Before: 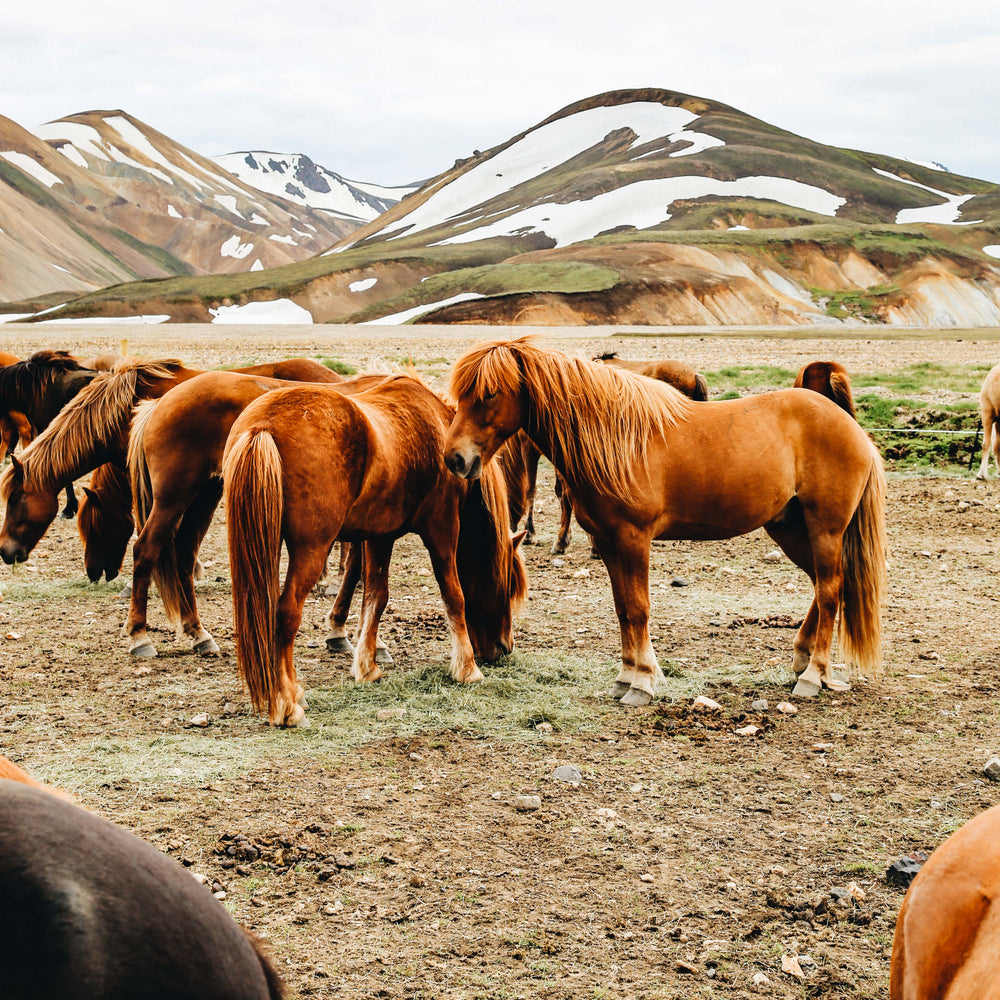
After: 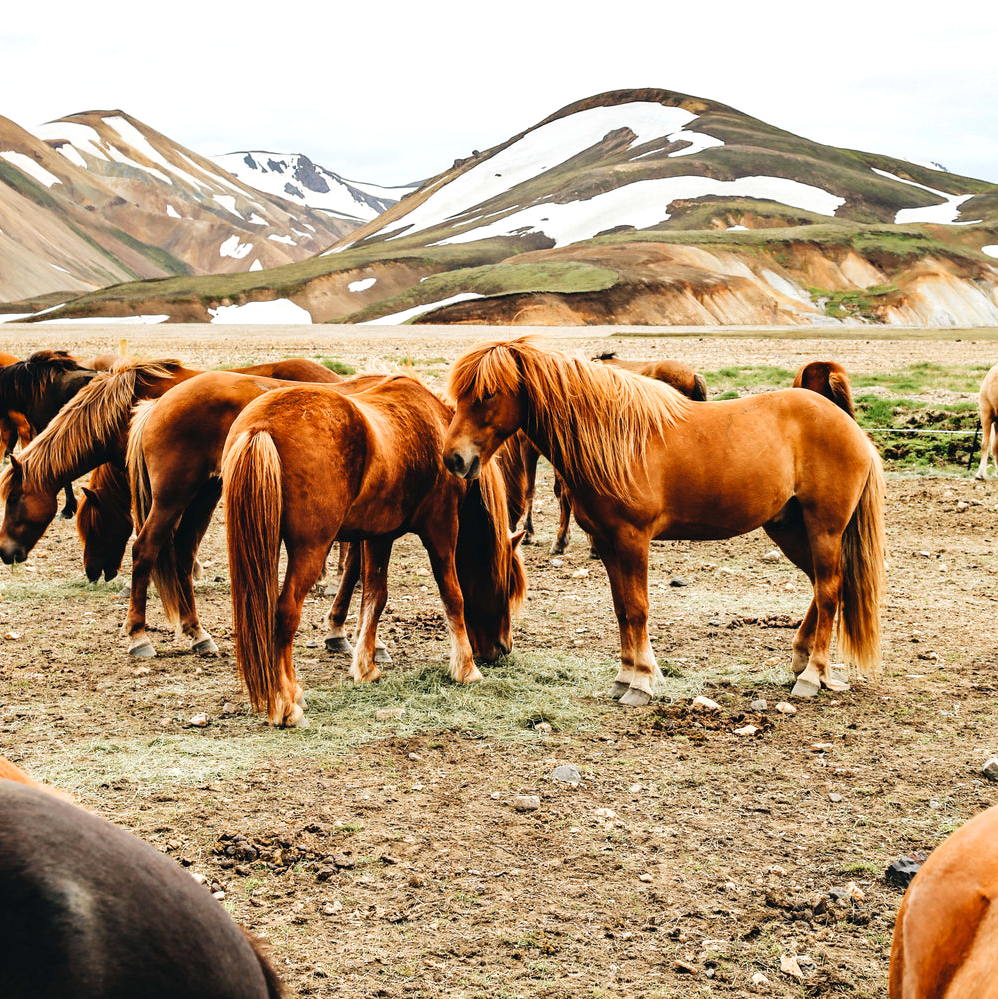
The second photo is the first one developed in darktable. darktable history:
crop and rotate: left 0.126%
levels: levels [0, 0.474, 0.947]
